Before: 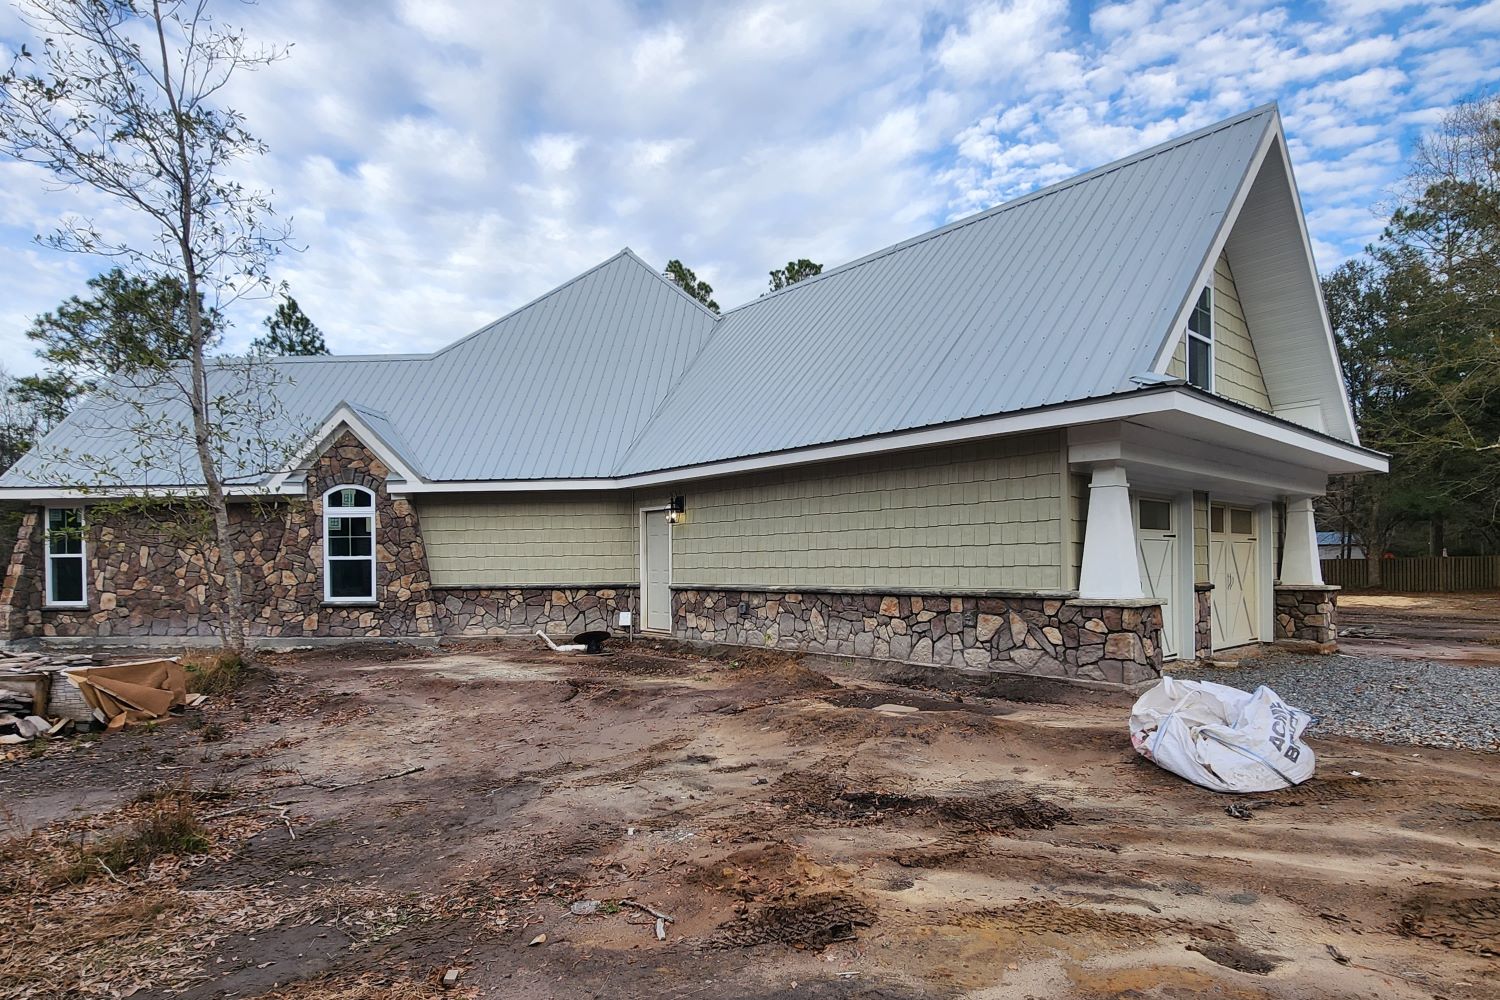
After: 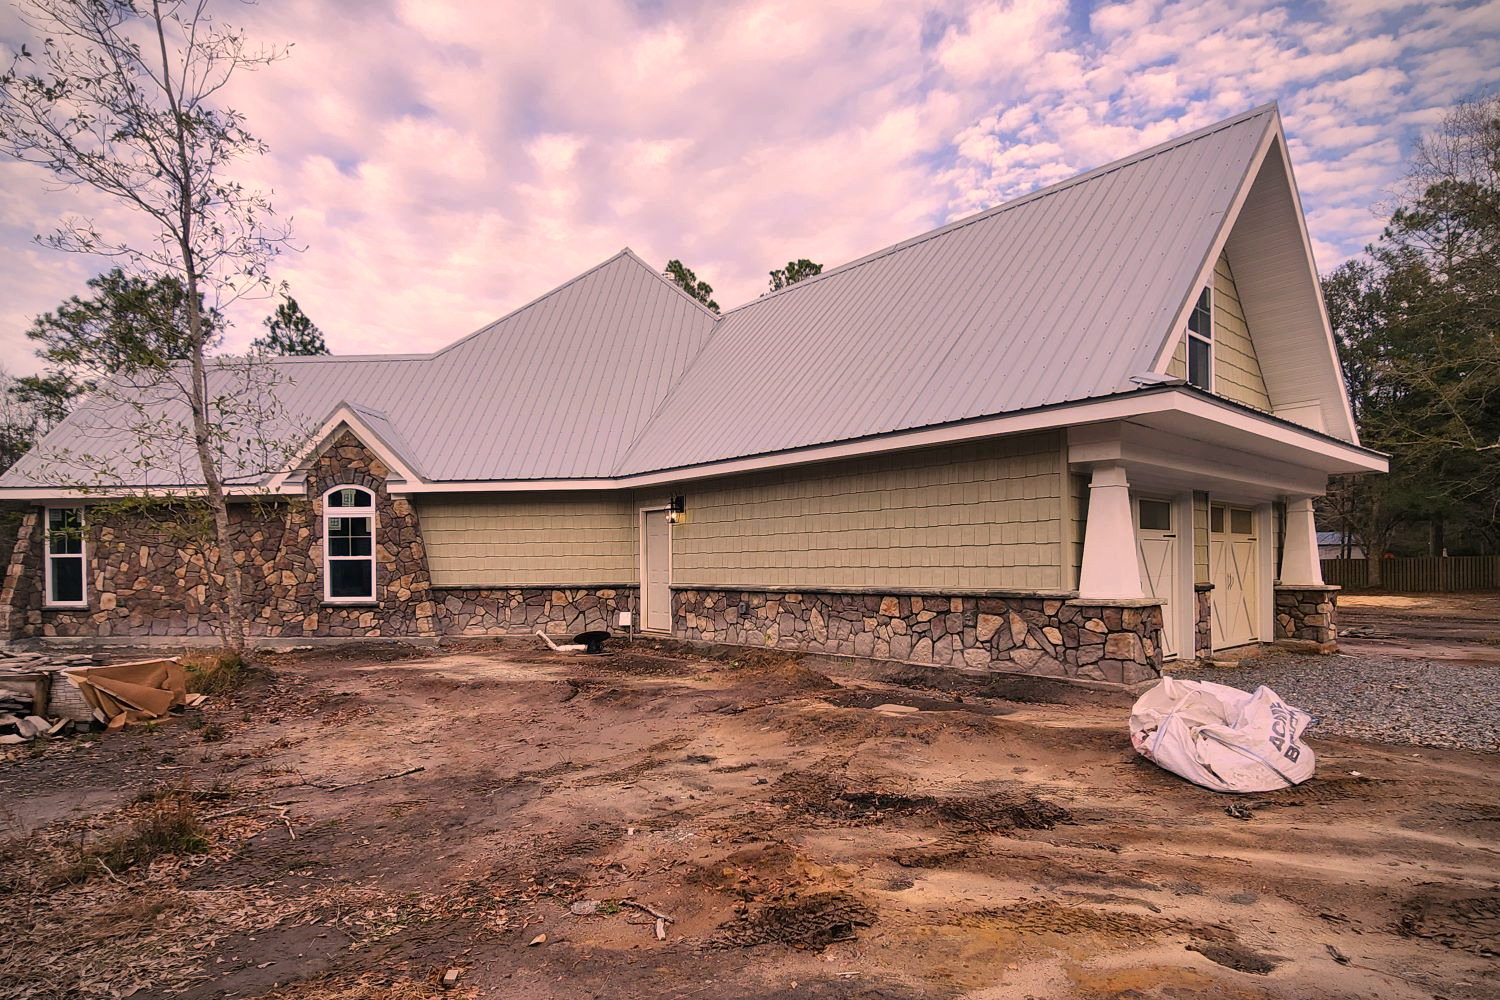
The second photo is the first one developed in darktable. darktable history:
vignetting: brightness -0.528, saturation -0.517, unbound false
color correction: highlights a* 21.24, highlights b* 19.6
